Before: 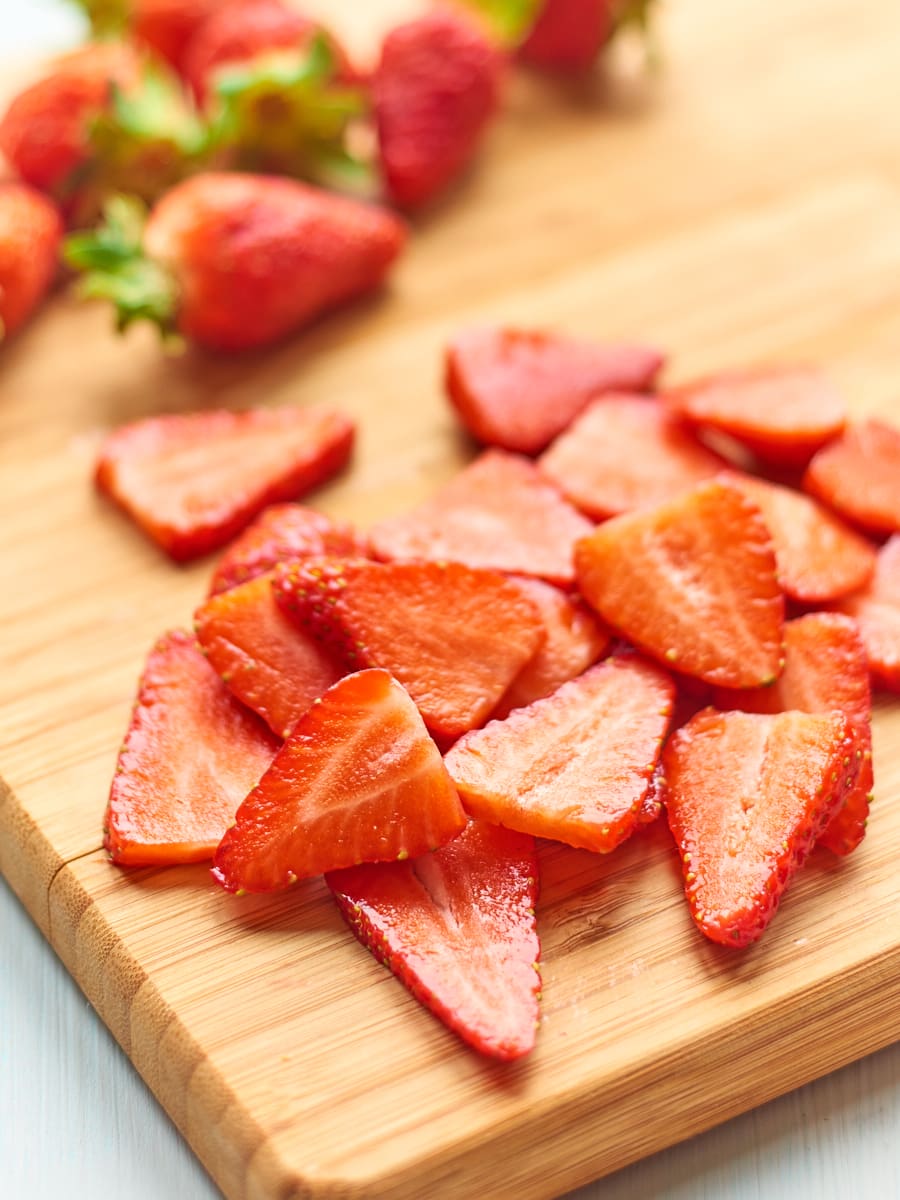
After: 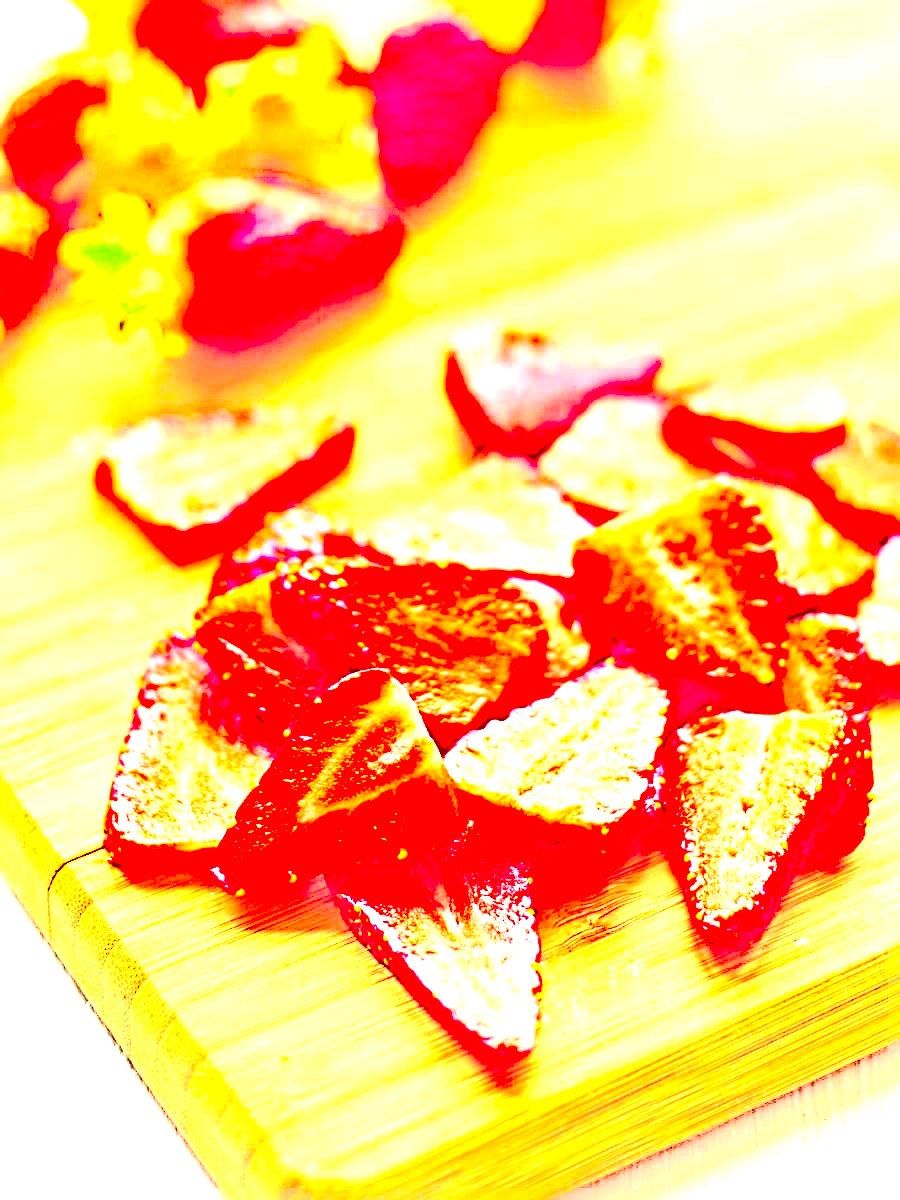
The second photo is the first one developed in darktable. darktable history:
exposure: black level correction 0, exposure 3.92 EV, compensate highlight preservation false
sharpen: radius 6.247, amount 1.799, threshold 0.207
contrast brightness saturation: contrast 0.398, brightness 0.097, saturation 0.206
